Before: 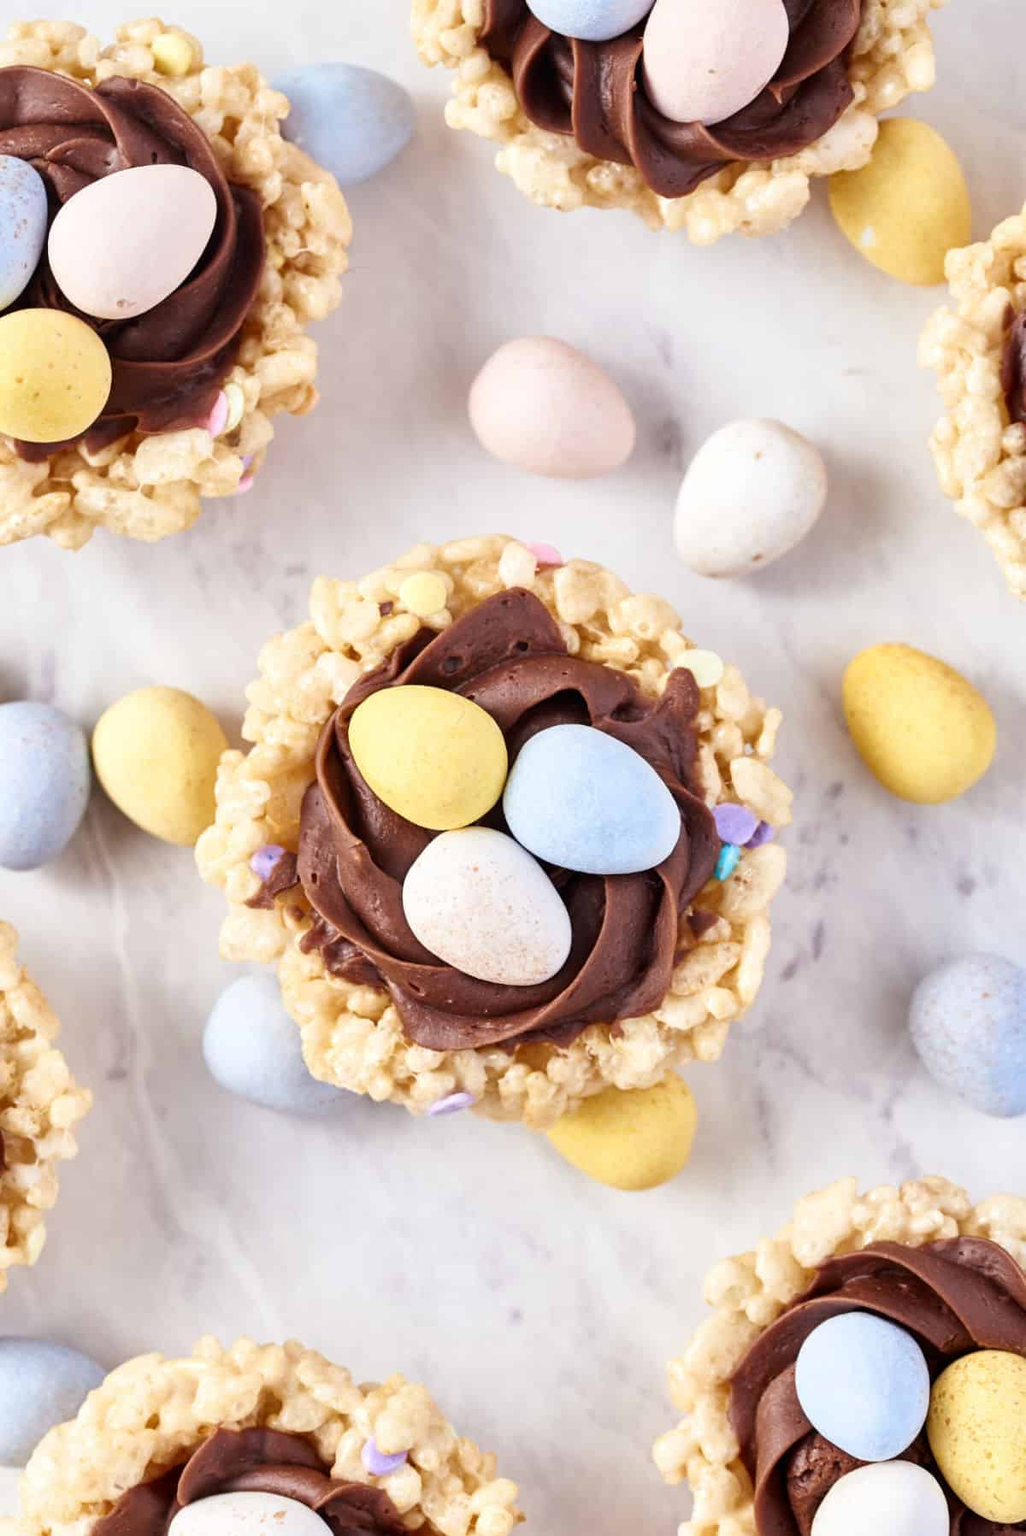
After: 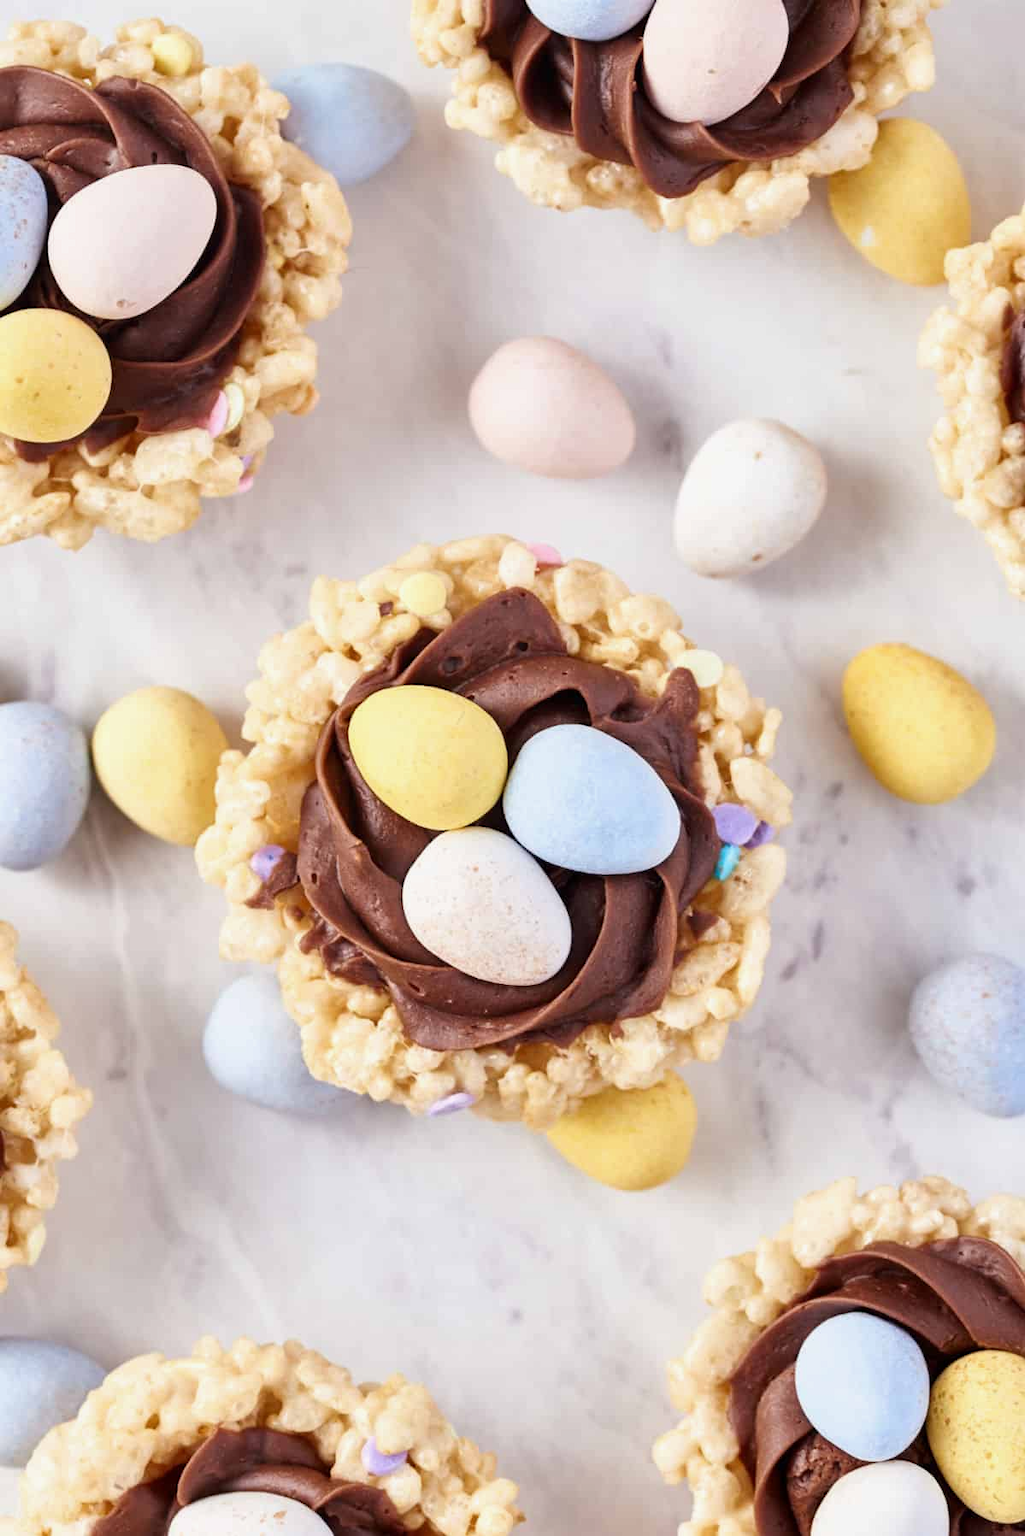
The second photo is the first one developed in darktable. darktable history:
tone equalizer: -7 EV 0.215 EV, -6 EV 0.116 EV, -5 EV 0.07 EV, -4 EV 0.03 EV, -2 EV -0.016 EV, -1 EV -0.035 EV, +0 EV -0.088 EV, smoothing diameter 24.79%, edges refinement/feathering 7.76, preserve details guided filter
